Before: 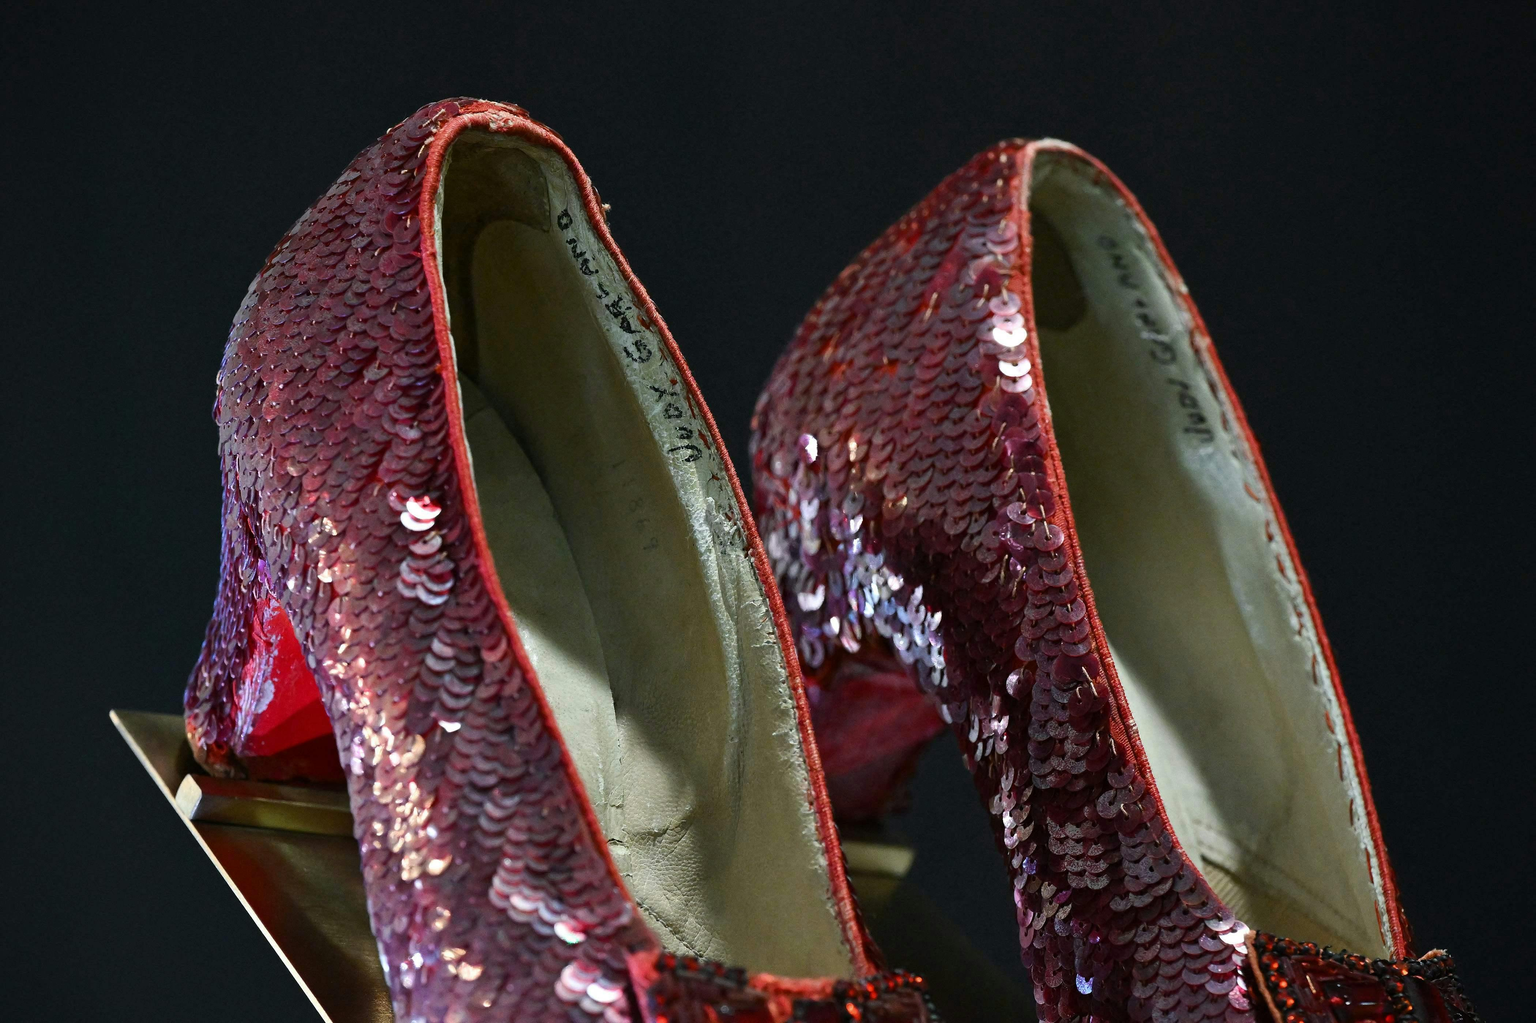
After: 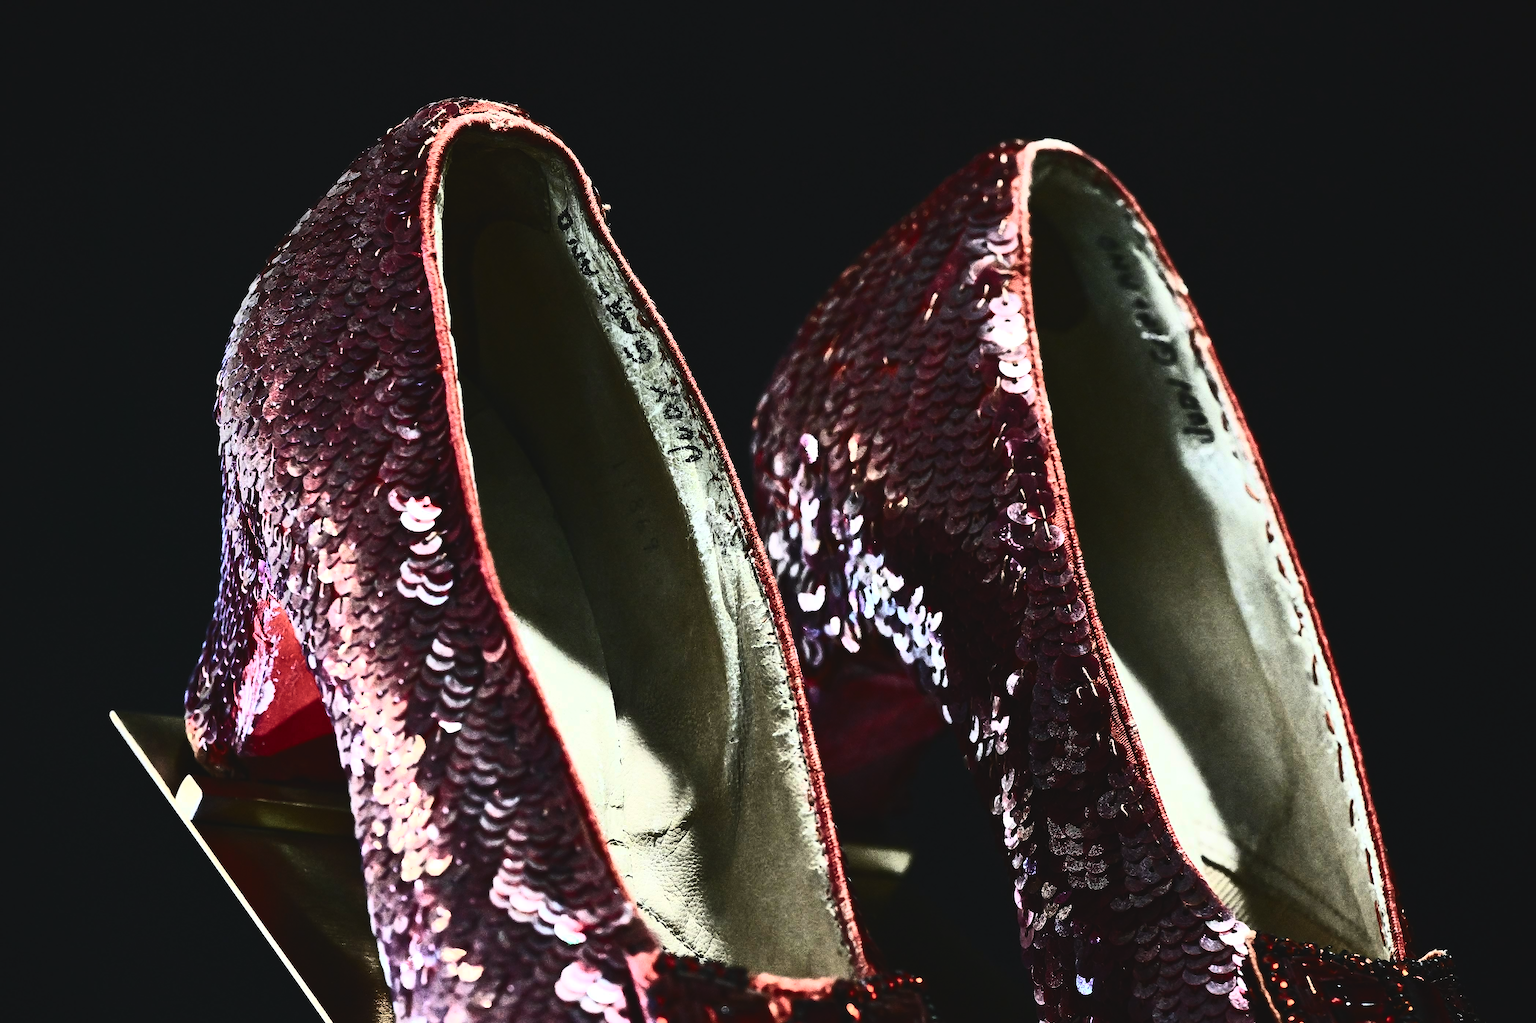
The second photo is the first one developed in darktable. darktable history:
contrast brightness saturation: contrast 0.944, brightness 0.205
exposure: black level correction -0.029, compensate highlight preservation false
tone equalizer: -8 EV -0.396 EV, -7 EV -0.38 EV, -6 EV -0.353 EV, -5 EV -0.216 EV, -3 EV 0.255 EV, -2 EV 0.343 EV, -1 EV 0.375 EV, +0 EV 0.436 EV, edges refinement/feathering 500, mask exposure compensation -1.57 EV, preserve details no
